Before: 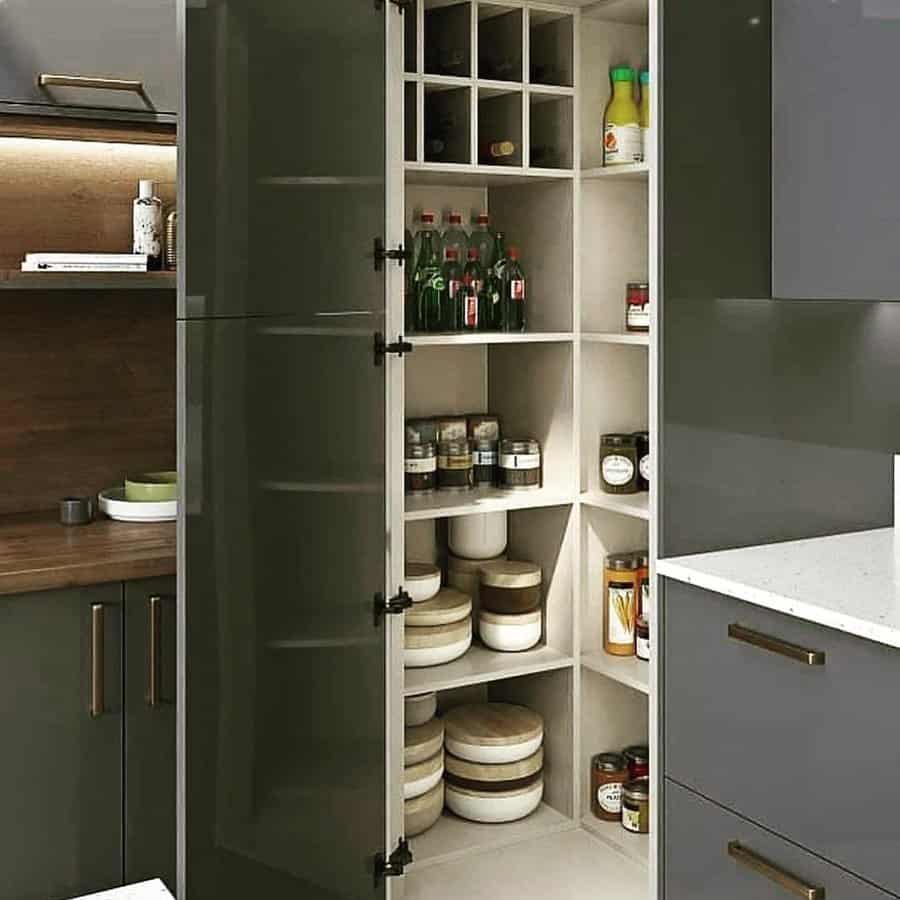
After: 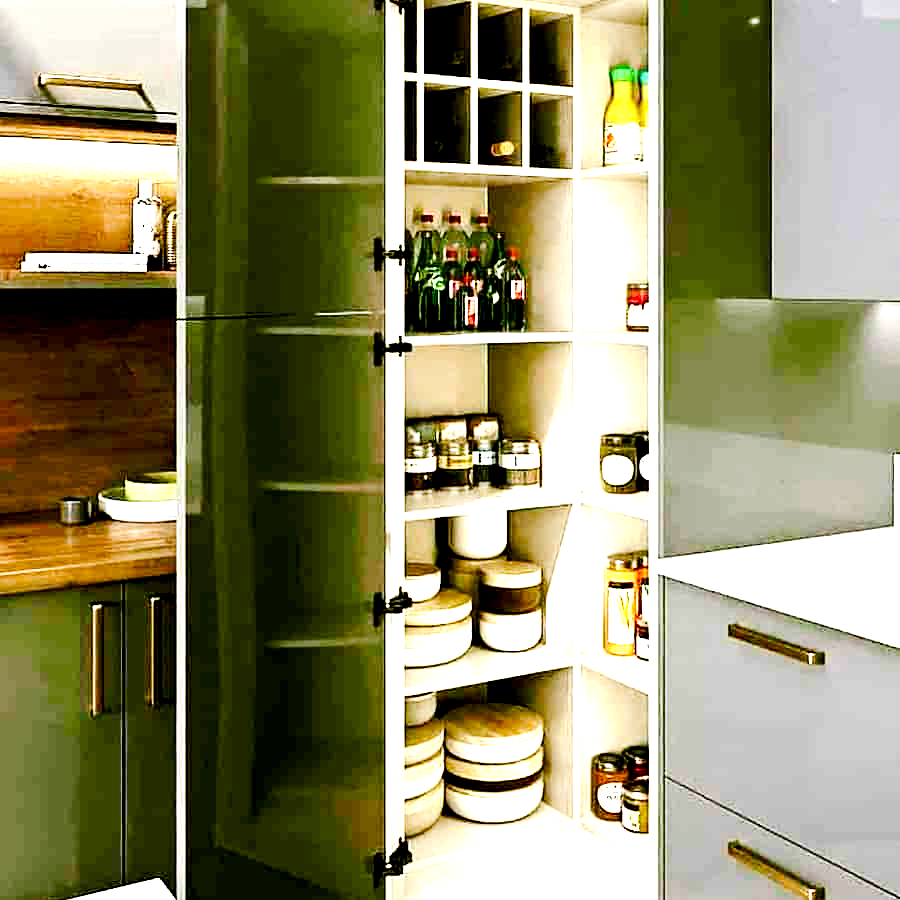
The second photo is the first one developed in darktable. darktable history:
color balance rgb: highlights gain › luminance 14.503%, perceptual saturation grading › global saturation 20%, perceptual saturation grading › highlights -25.218%, perceptual saturation grading › shadows 24.914%, global vibrance 34.374%
contrast brightness saturation: saturation -0.059
exposure: black level correction 0.016, exposure 1.793 EV, compensate exposure bias true, compensate highlight preservation false
tone curve: curves: ch0 [(0, 0) (0.126, 0.061) (0.338, 0.285) (0.494, 0.518) (0.703, 0.762) (1, 1)]; ch1 [(0, 0) (0.389, 0.313) (0.457, 0.442) (0.5, 0.501) (0.55, 0.578) (1, 1)]; ch2 [(0, 0) (0.44, 0.424) (0.501, 0.499) (0.557, 0.564) (0.613, 0.67) (0.707, 0.746) (1, 1)], preserve colors none
